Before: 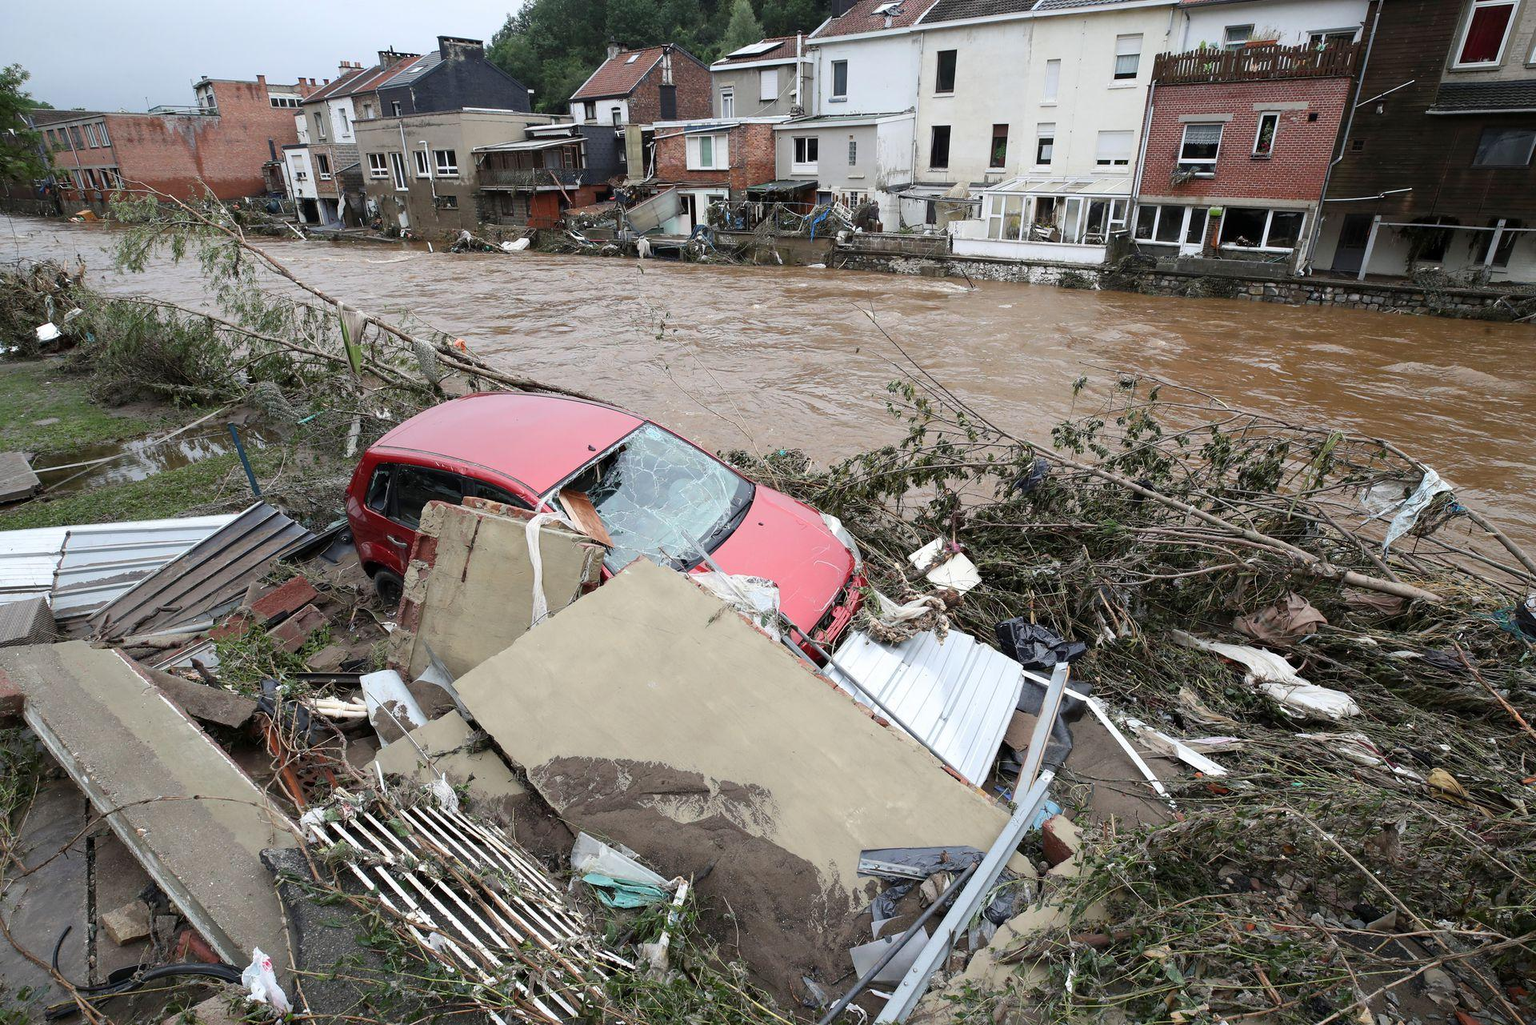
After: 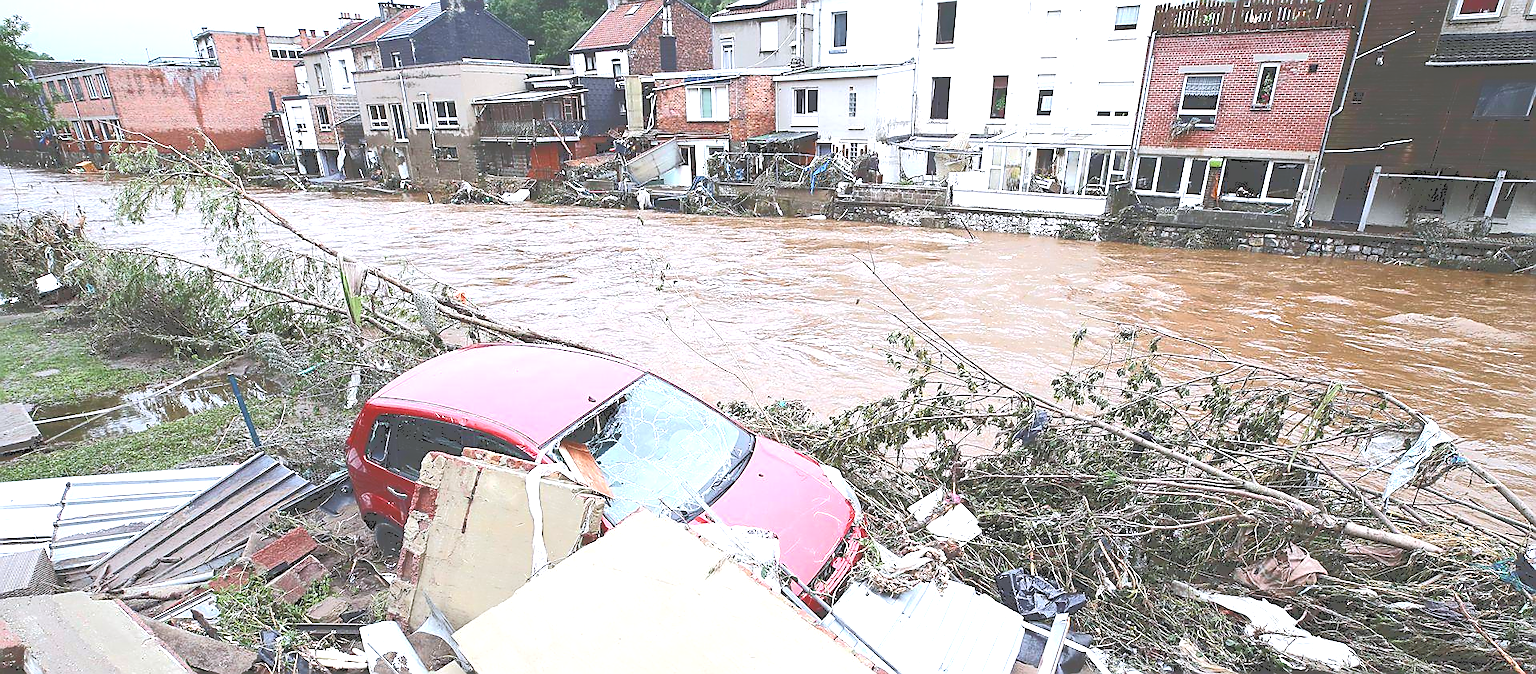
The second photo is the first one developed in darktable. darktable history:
color calibration: illuminant as shot in camera, x 0.358, y 0.373, temperature 4628.91 K
tone curve: curves: ch0 [(0, 0) (0.003, 0.345) (0.011, 0.345) (0.025, 0.345) (0.044, 0.349) (0.069, 0.353) (0.1, 0.356) (0.136, 0.359) (0.177, 0.366) (0.224, 0.378) (0.277, 0.398) (0.335, 0.429) (0.399, 0.476) (0.468, 0.545) (0.543, 0.624) (0.623, 0.721) (0.709, 0.811) (0.801, 0.876) (0.898, 0.913) (1, 1)], color space Lab, independent channels, preserve colors none
crop and rotate: top 4.82%, bottom 29.339%
exposure: black level correction 0, exposure 1.1 EV, compensate highlight preservation false
base curve: preserve colors none
sharpen: radius 1.393, amount 1.236, threshold 0.765
